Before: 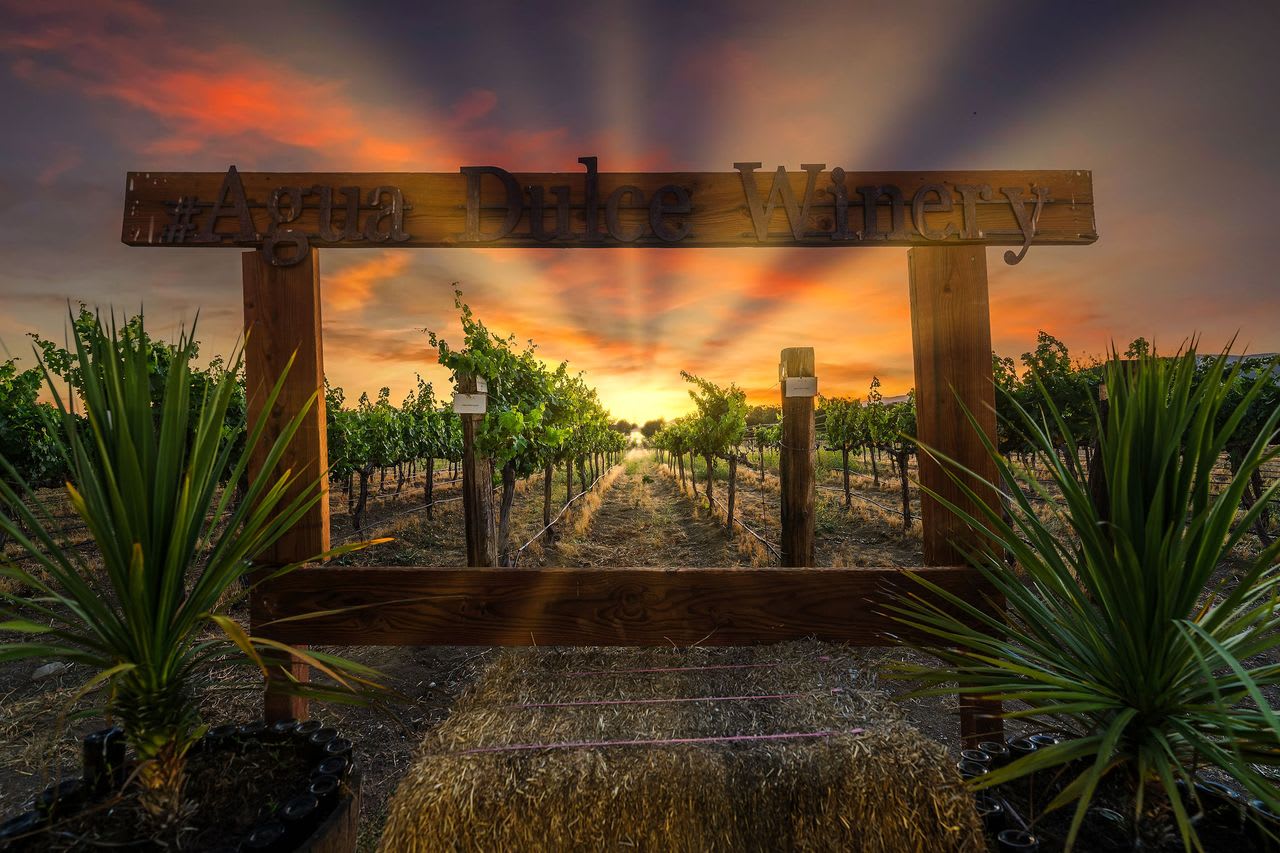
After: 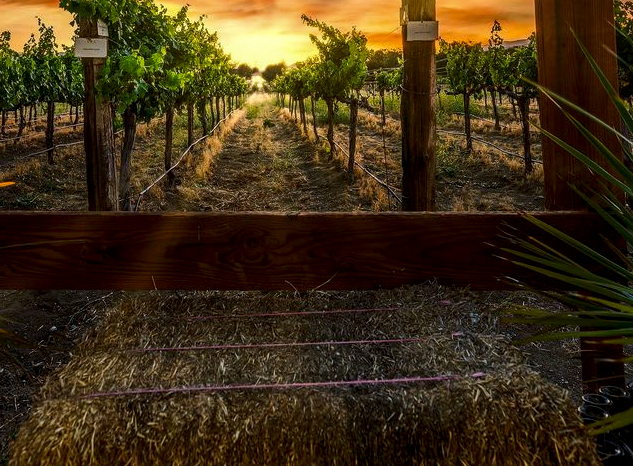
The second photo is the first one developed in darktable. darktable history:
contrast brightness saturation: contrast 0.07, brightness -0.13, saturation 0.06
crop: left 29.672%, top 41.786%, right 20.851%, bottom 3.487%
local contrast: on, module defaults
